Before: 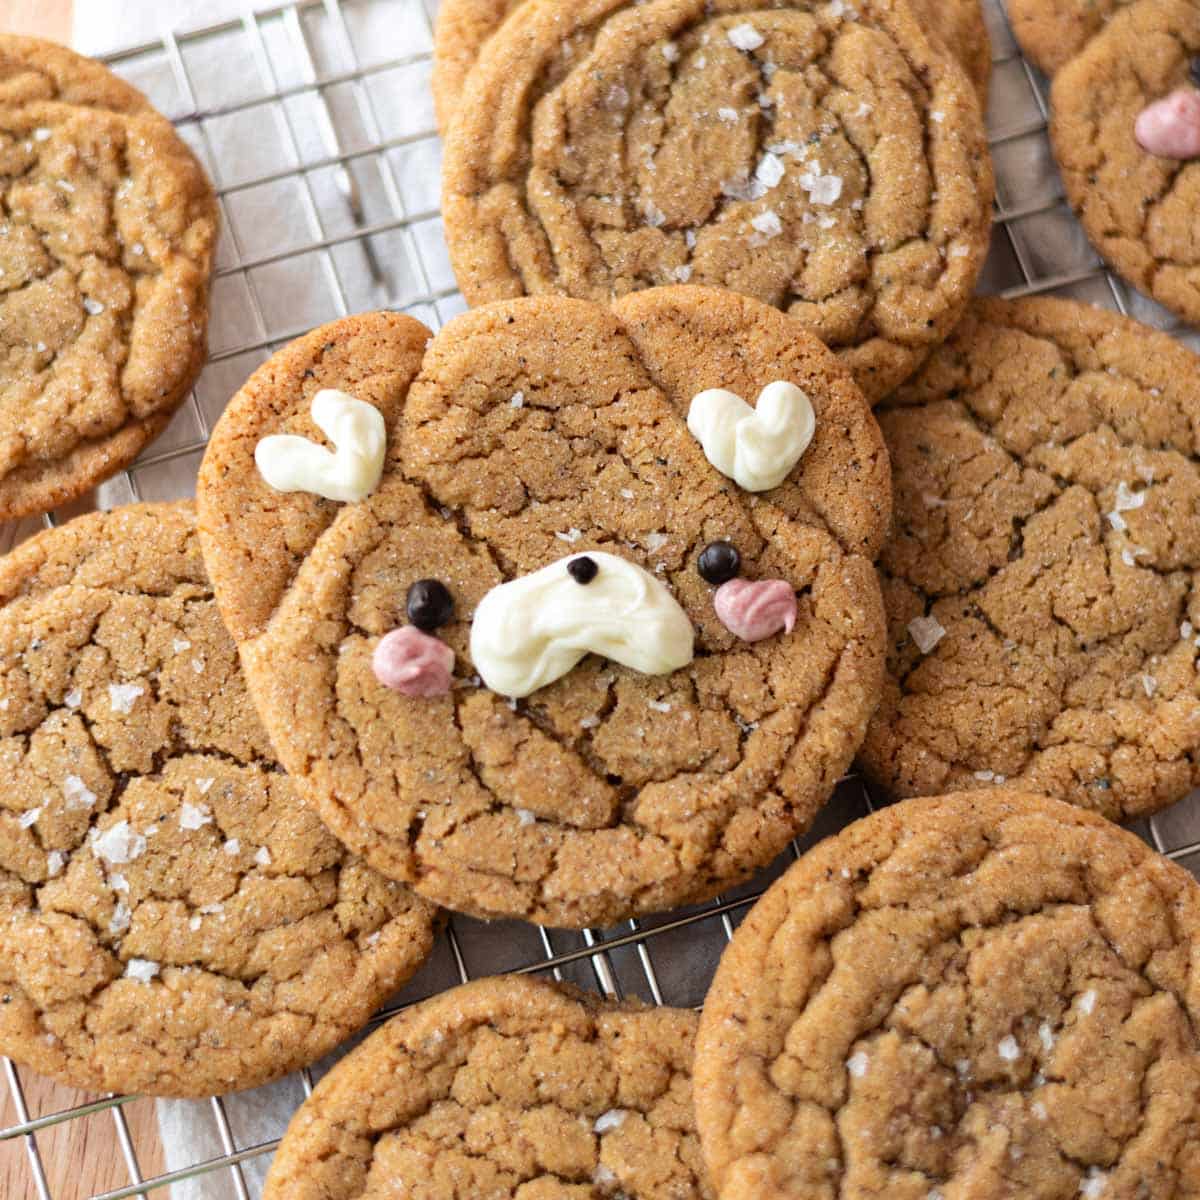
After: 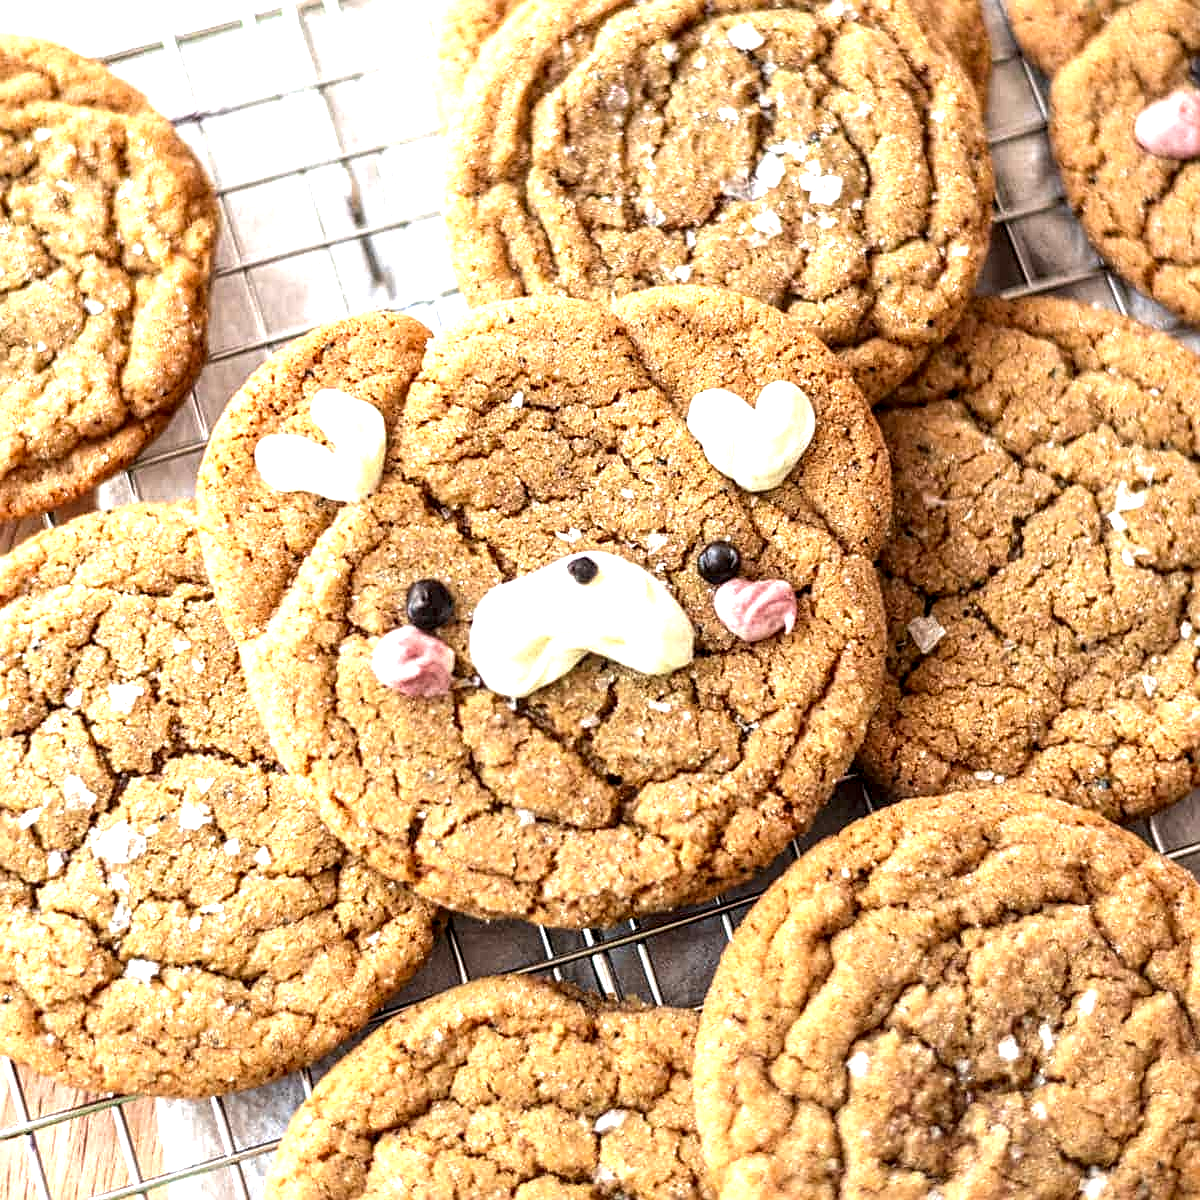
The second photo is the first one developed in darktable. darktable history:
local contrast: detail 156%
exposure: black level correction 0, exposure 1.001 EV, compensate highlight preservation false
sharpen: on, module defaults
